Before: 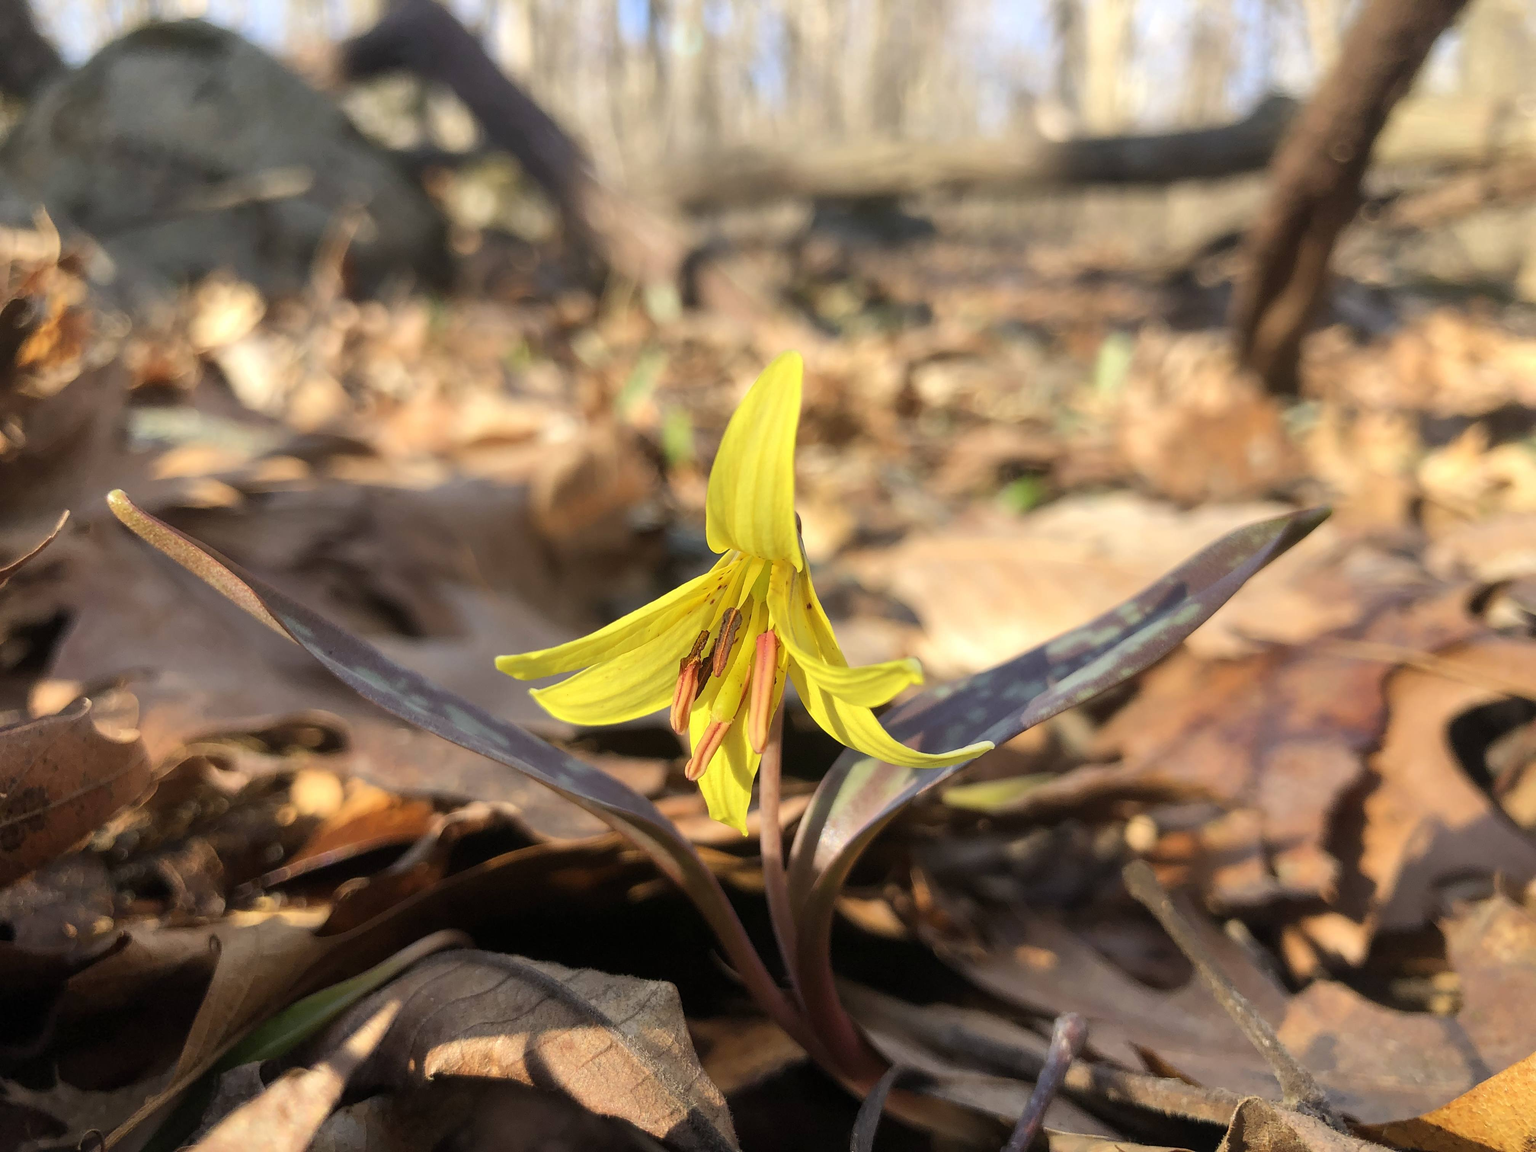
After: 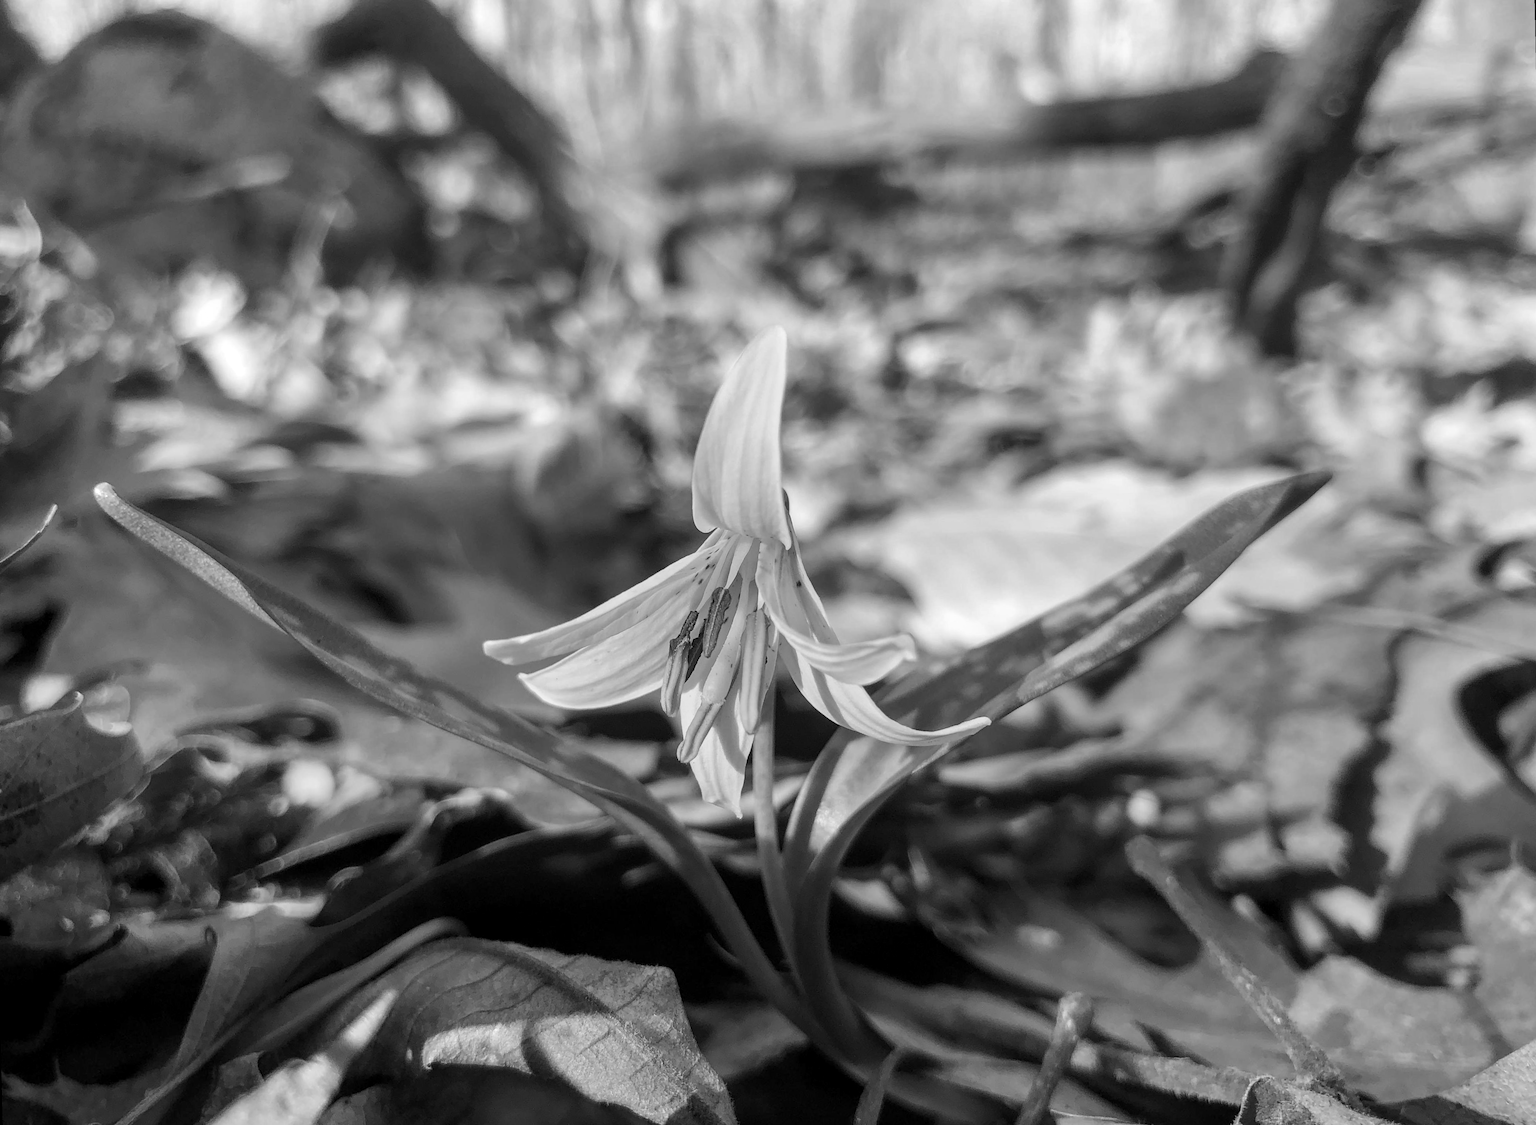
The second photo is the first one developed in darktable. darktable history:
monochrome: a 14.95, b -89.96
rotate and perspective: rotation -1.32°, lens shift (horizontal) -0.031, crop left 0.015, crop right 0.985, crop top 0.047, crop bottom 0.982
color calibration: illuminant as shot in camera, x 0.442, y 0.413, temperature 2903.13 K
local contrast: on, module defaults
